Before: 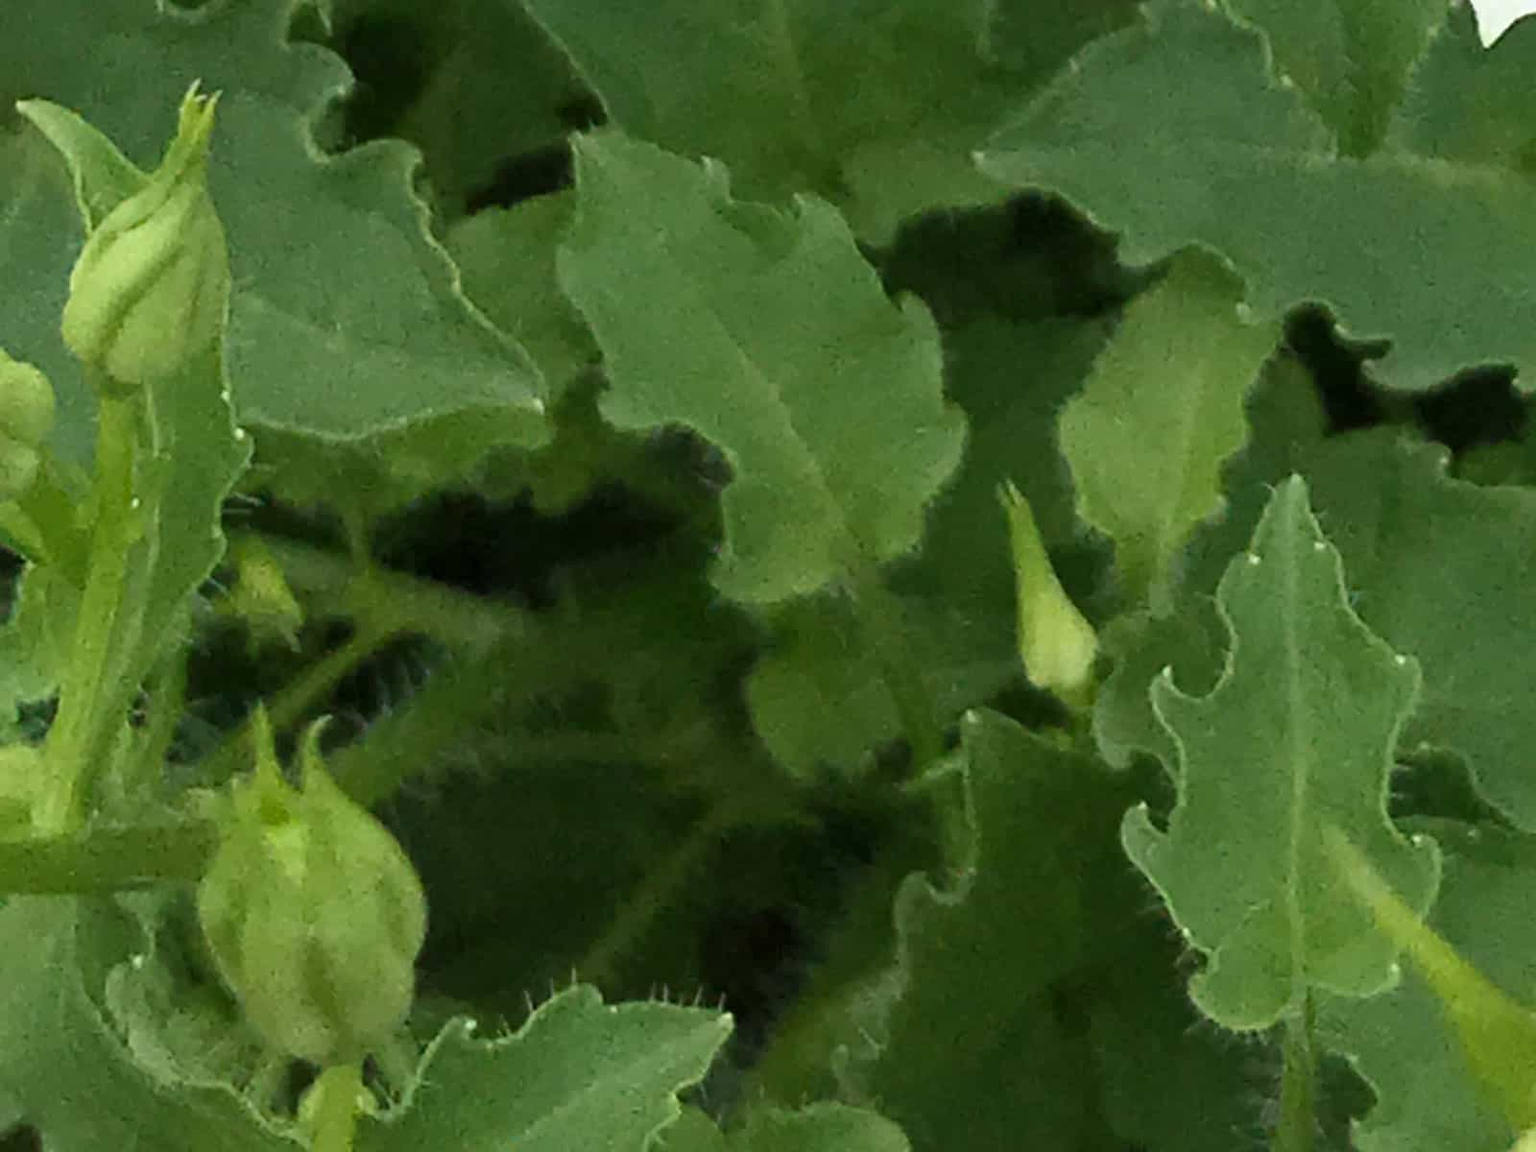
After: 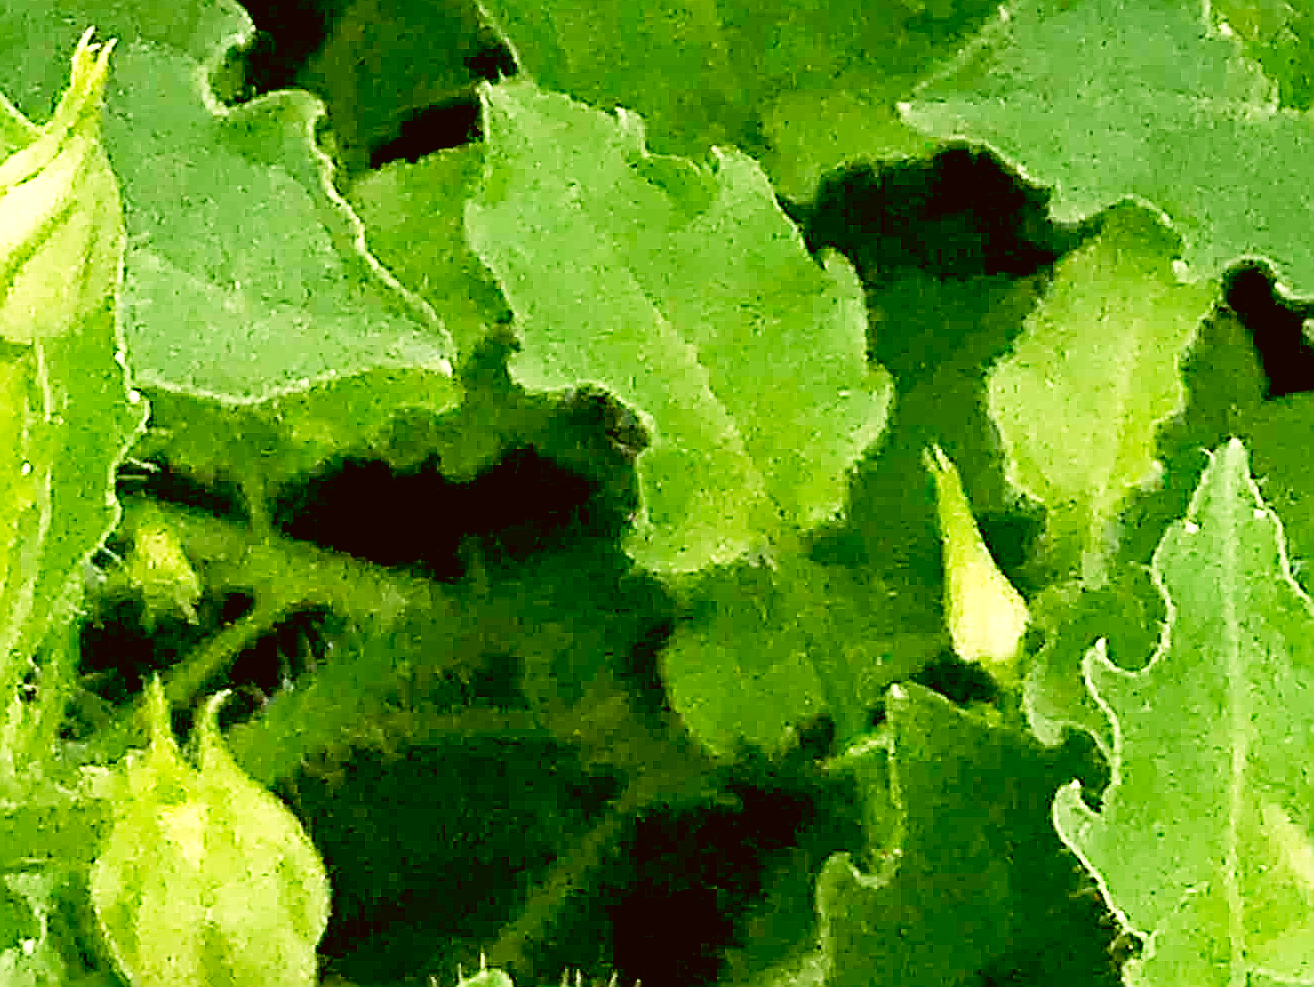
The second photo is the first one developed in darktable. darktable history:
tone curve: curves: ch0 [(0, 0.017) (0.259, 0.344) (0.593, 0.778) (0.786, 0.931) (1, 0.999)]; ch1 [(0, 0) (0.405, 0.387) (0.442, 0.47) (0.492, 0.5) (0.511, 0.503) (0.548, 0.596) (0.7, 0.795) (1, 1)]; ch2 [(0, 0) (0.411, 0.433) (0.5, 0.504) (0.535, 0.581) (1, 1)], preserve colors none
color correction: highlights a* -1.24, highlights b* 10.37, shadows a* 0.915, shadows b* 19.22
exposure: black level correction 0.01, exposure 1 EV, compensate highlight preservation false
crop and rotate: left 7.219%, top 4.588%, right 10.593%, bottom 13.098%
sharpen: amount 1.997
haze removal: compatibility mode true, adaptive false
